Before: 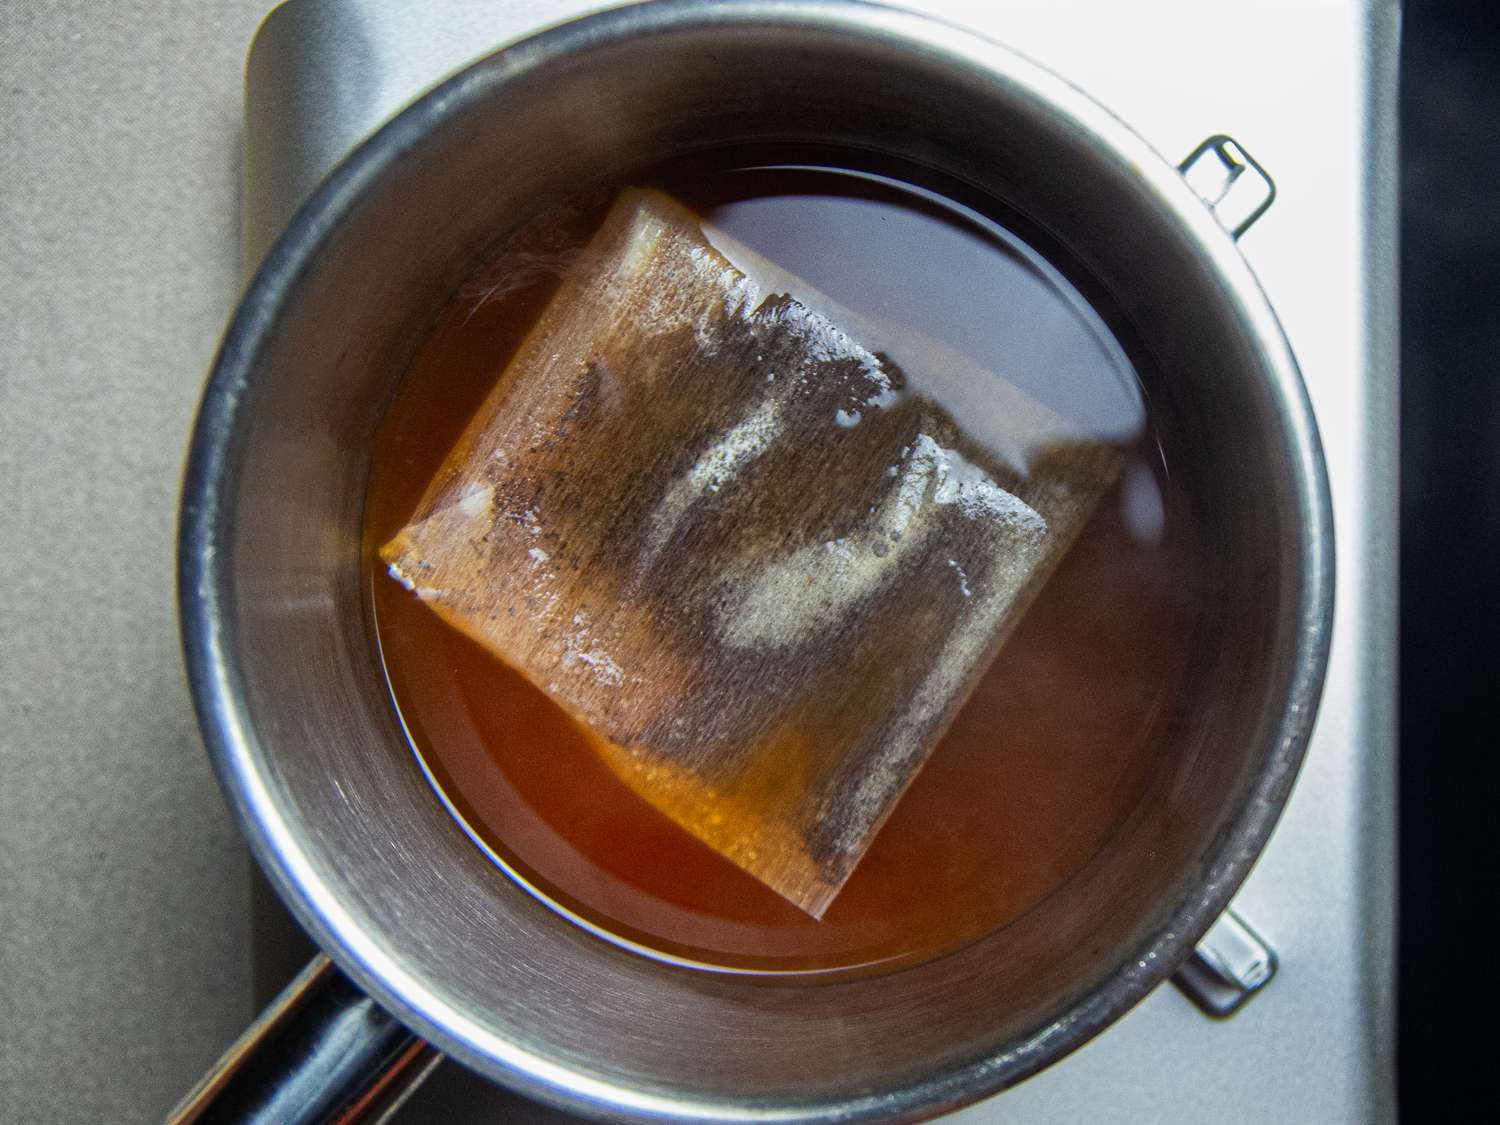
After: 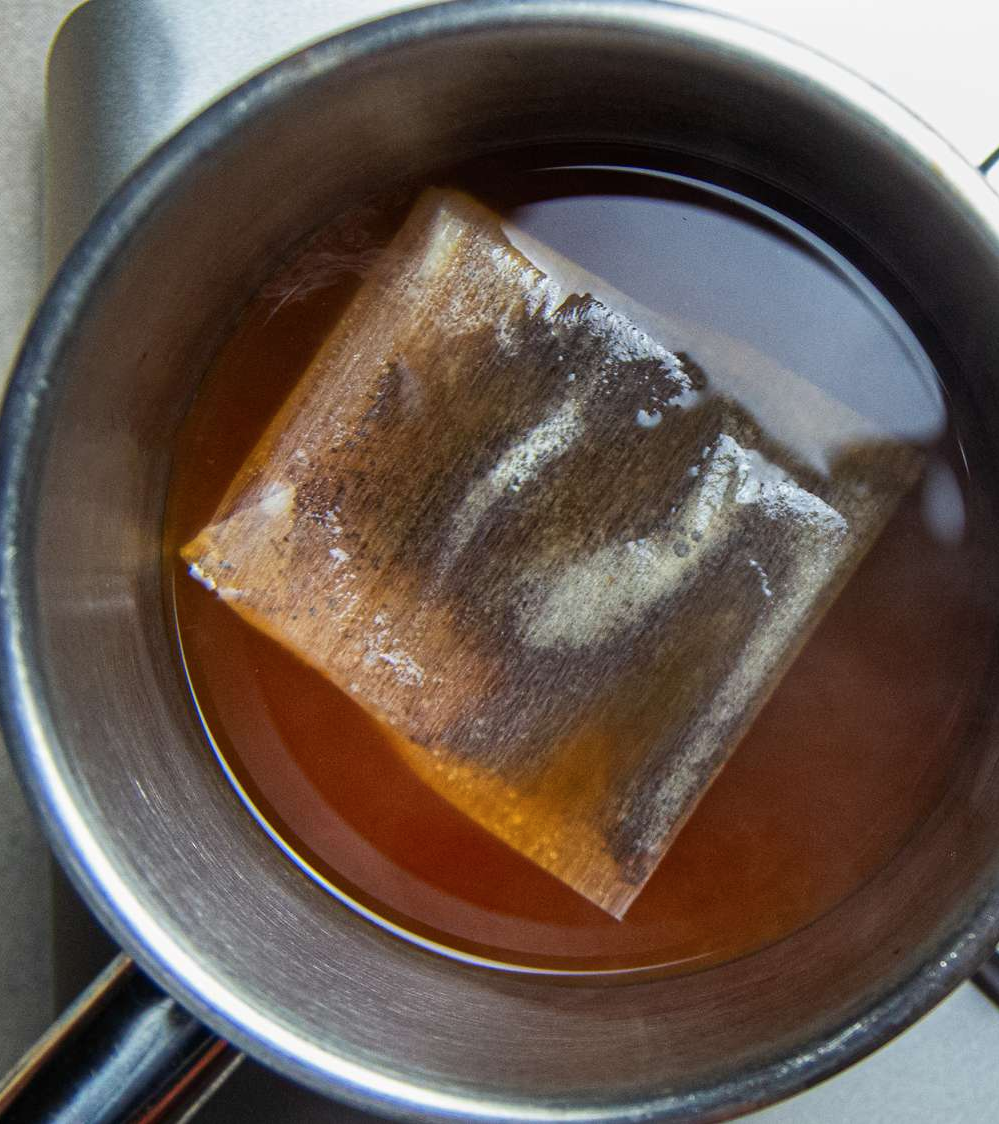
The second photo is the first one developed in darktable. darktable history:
crop and rotate: left 13.342%, right 19.991%
color balance rgb: perceptual saturation grading › global saturation -1%
